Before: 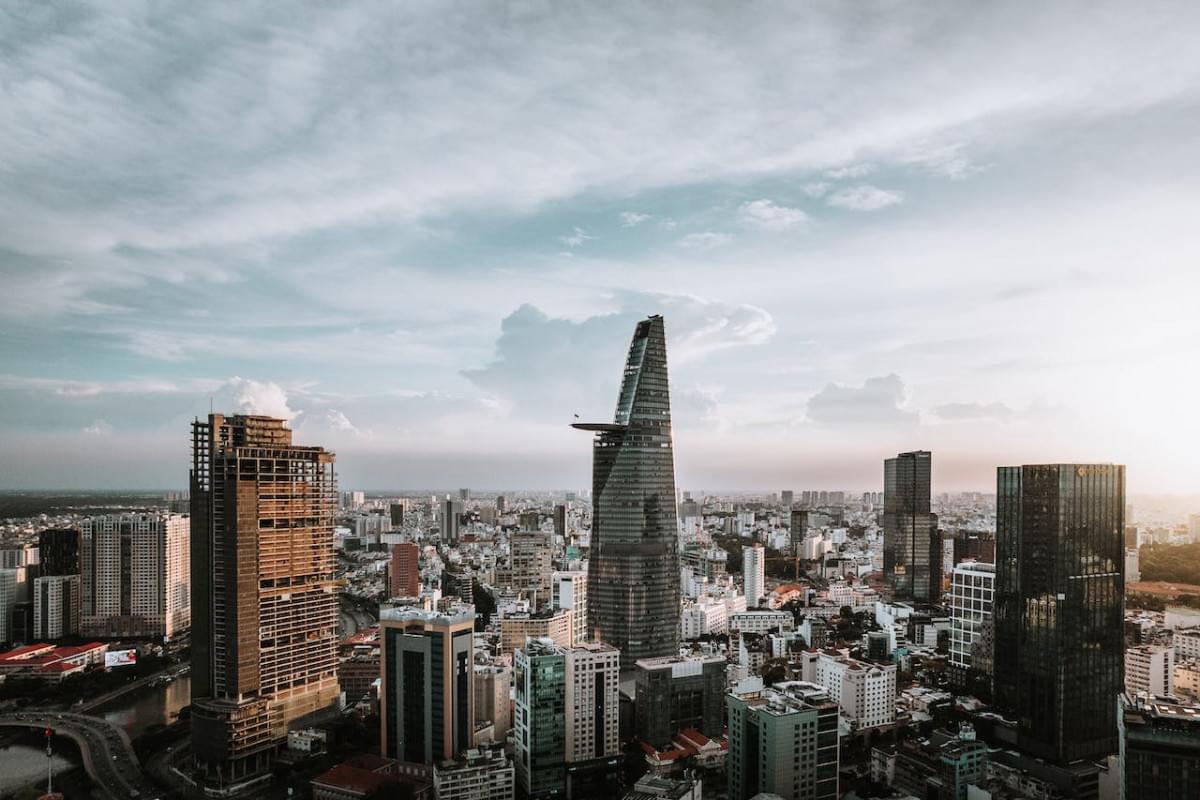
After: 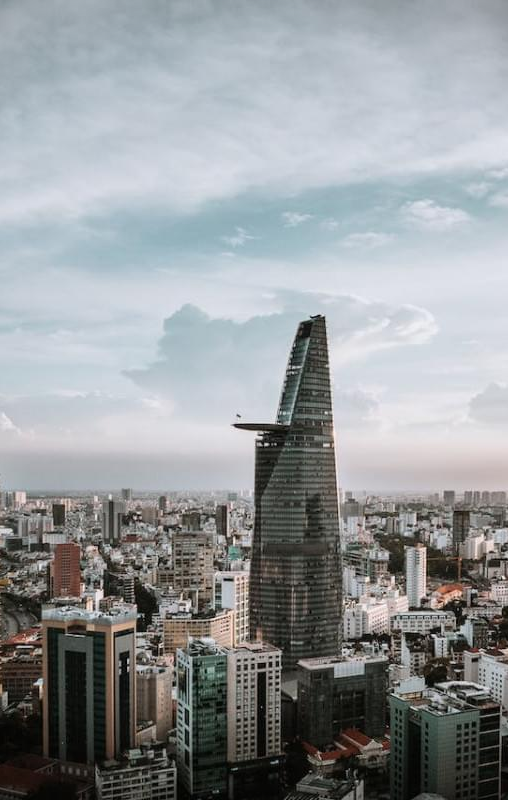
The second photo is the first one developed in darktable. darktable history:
crop: left 28.167%, right 29.44%
vignetting: fall-off start 91.58%, brightness -0.579, saturation -0.263
